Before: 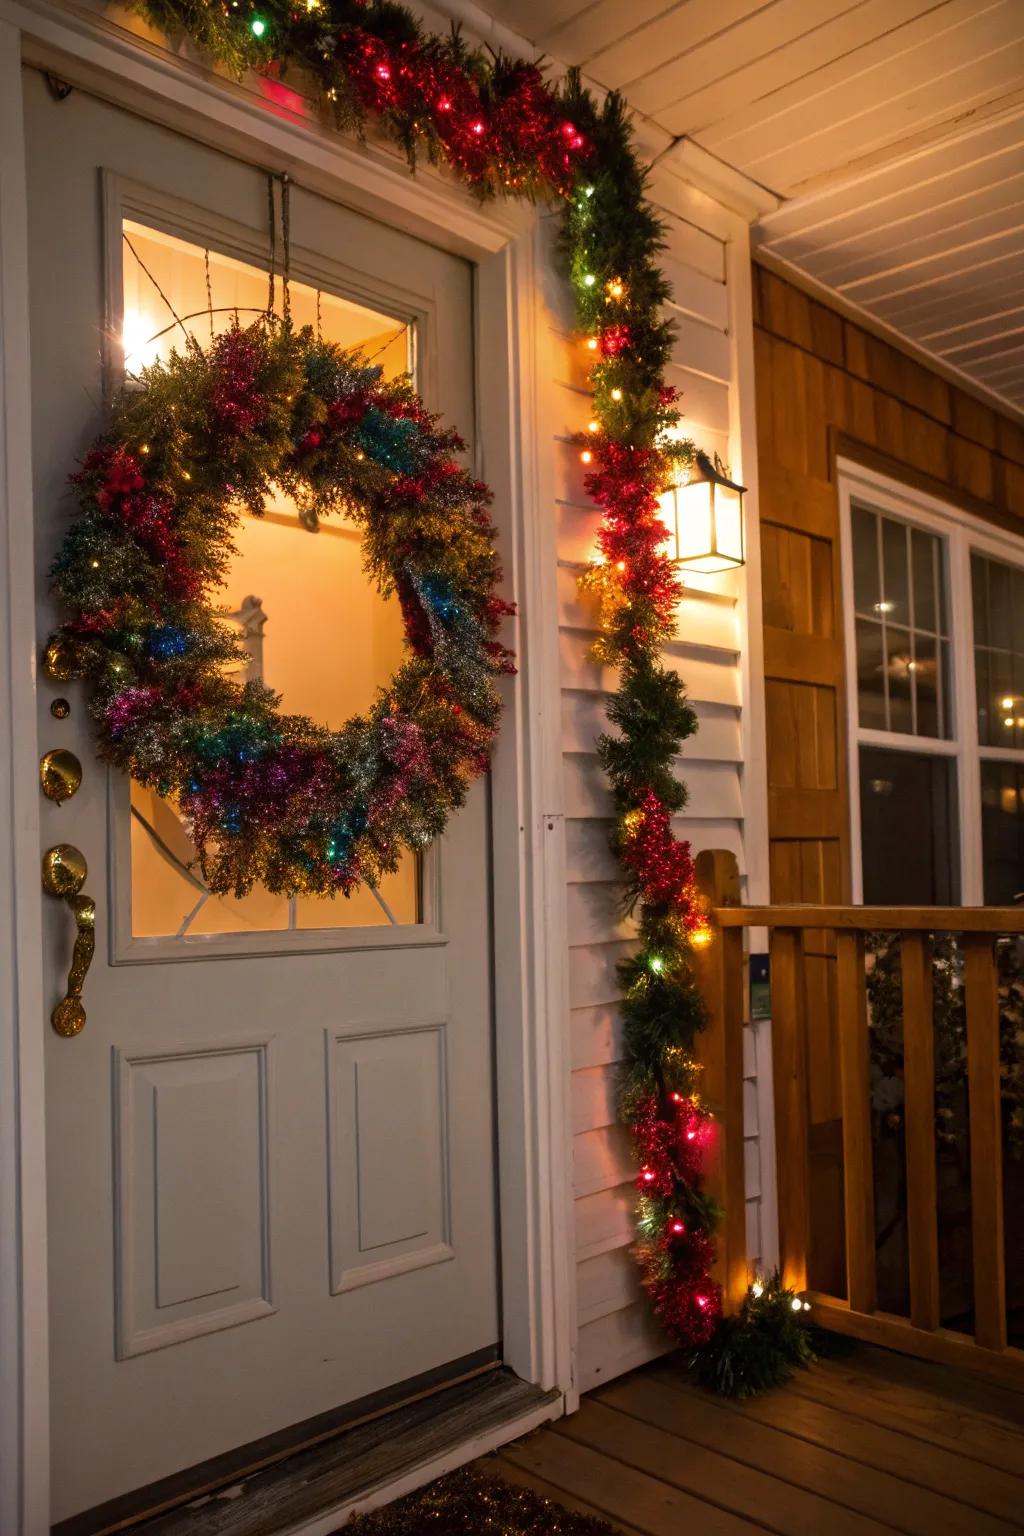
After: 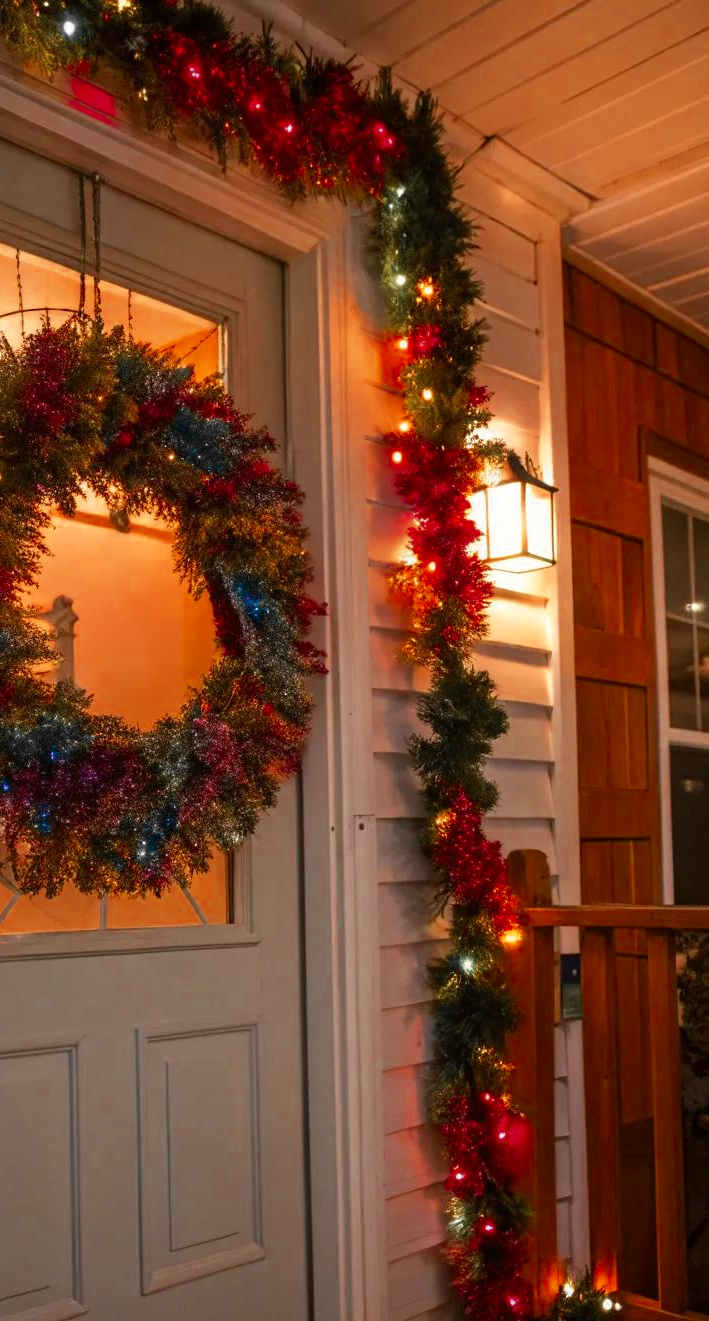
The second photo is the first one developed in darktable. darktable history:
crop: left 18.479%, right 12.2%, bottom 13.971%
color zones: curves: ch0 [(0, 0.363) (0.128, 0.373) (0.25, 0.5) (0.402, 0.407) (0.521, 0.525) (0.63, 0.559) (0.729, 0.662) (0.867, 0.471)]; ch1 [(0, 0.515) (0.136, 0.618) (0.25, 0.5) (0.378, 0) (0.516, 0) (0.622, 0.593) (0.737, 0.819) (0.87, 0.593)]; ch2 [(0, 0.529) (0.128, 0.471) (0.282, 0.451) (0.386, 0.662) (0.516, 0.525) (0.633, 0.554) (0.75, 0.62) (0.875, 0.441)]
